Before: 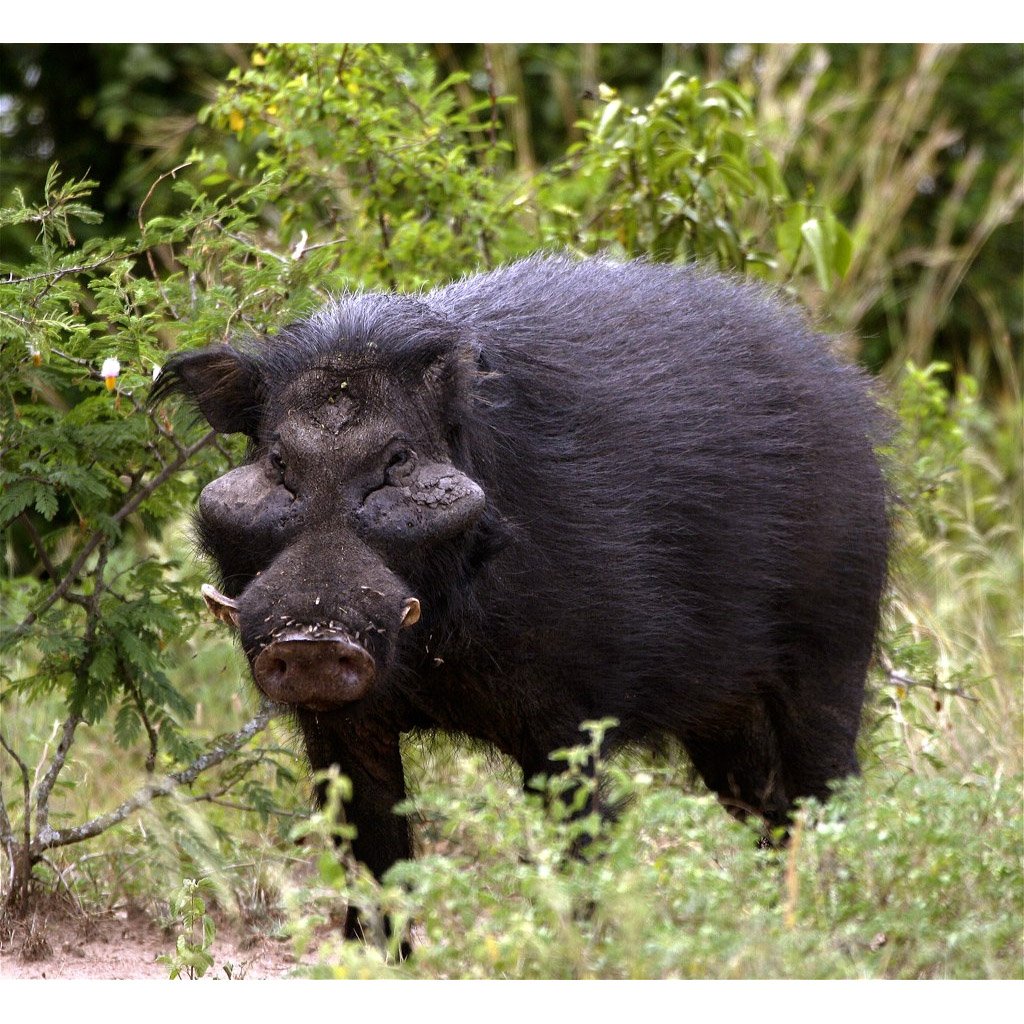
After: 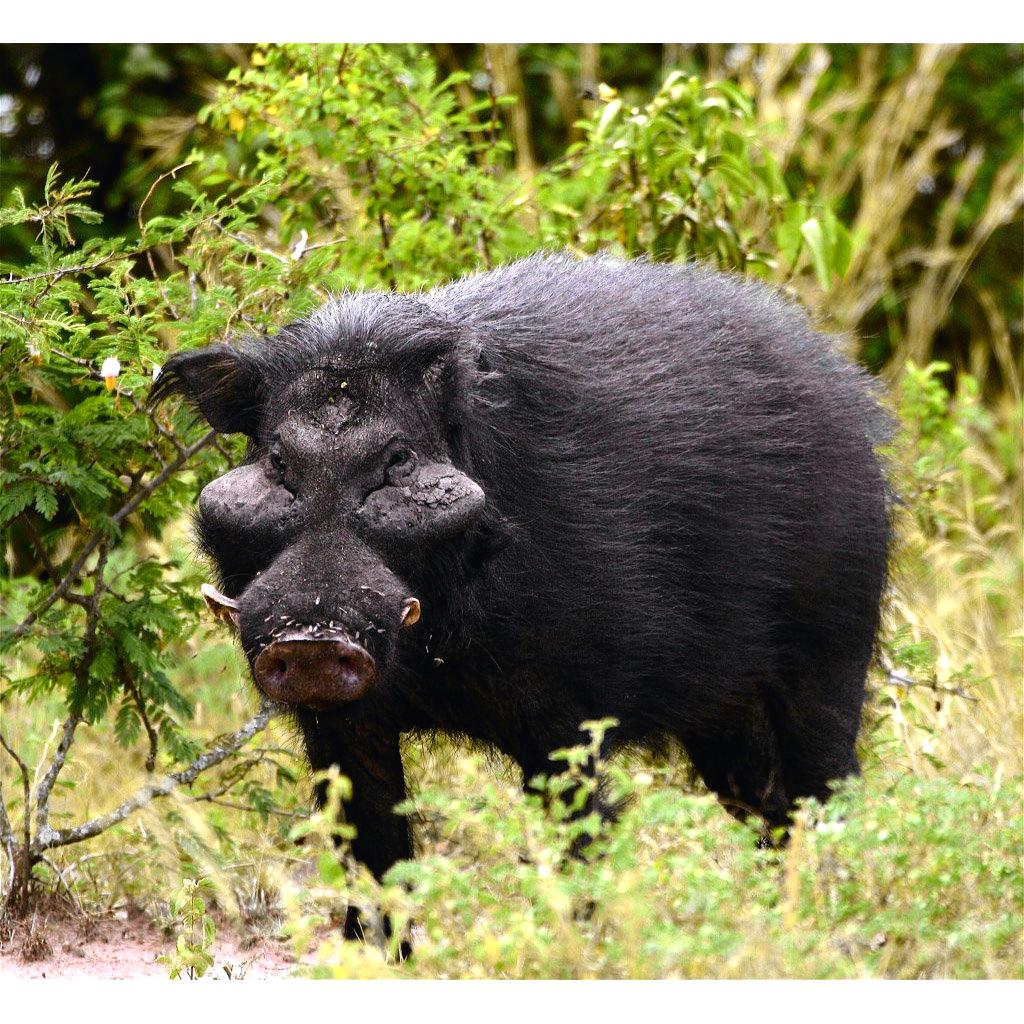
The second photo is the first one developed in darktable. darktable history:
color balance rgb: shadows lift › chroma 1%, shadows lift › hue 28.8°, power › hue 60°, highlights gain › chroma 1%, highlights gain › hue 60°, global offset › luminance 0.25%, perceptual saturation grading › highlights -20%, perceptual saturation grading › shadows 20%, perceptual brilliance grading › highlights 10%, perceptual brilliance grading › shadows -5%, global vibrance 19.67%
tone curve: curves: ch0 [(0, 0) (0.071, 0.047) (0.266, 0.26) (0.483, 0.554) (0.753, 0.811) (1, 0.983)]; ch1 [(0, 0) (0.346, 0.307) (0.408, 0.369) (0.463, 0.443) (0.482, 0.493) (0.502, 0.5) (0.517, 0.502) (0.55, 0.548) (0.597, 0.624) (0.651, 0.698) (1, 1)]; ch2 [(0, 0) (0.346, 0.34) (0.434, 0.46) (0.485, 0.494) (0.5, 0.494) (0.517, 0.506) (0.535, 0.529) (0.583, 0.611) (0.625, 0.666) (1, 1)], color space Lab, independent channels, preserve colors none
